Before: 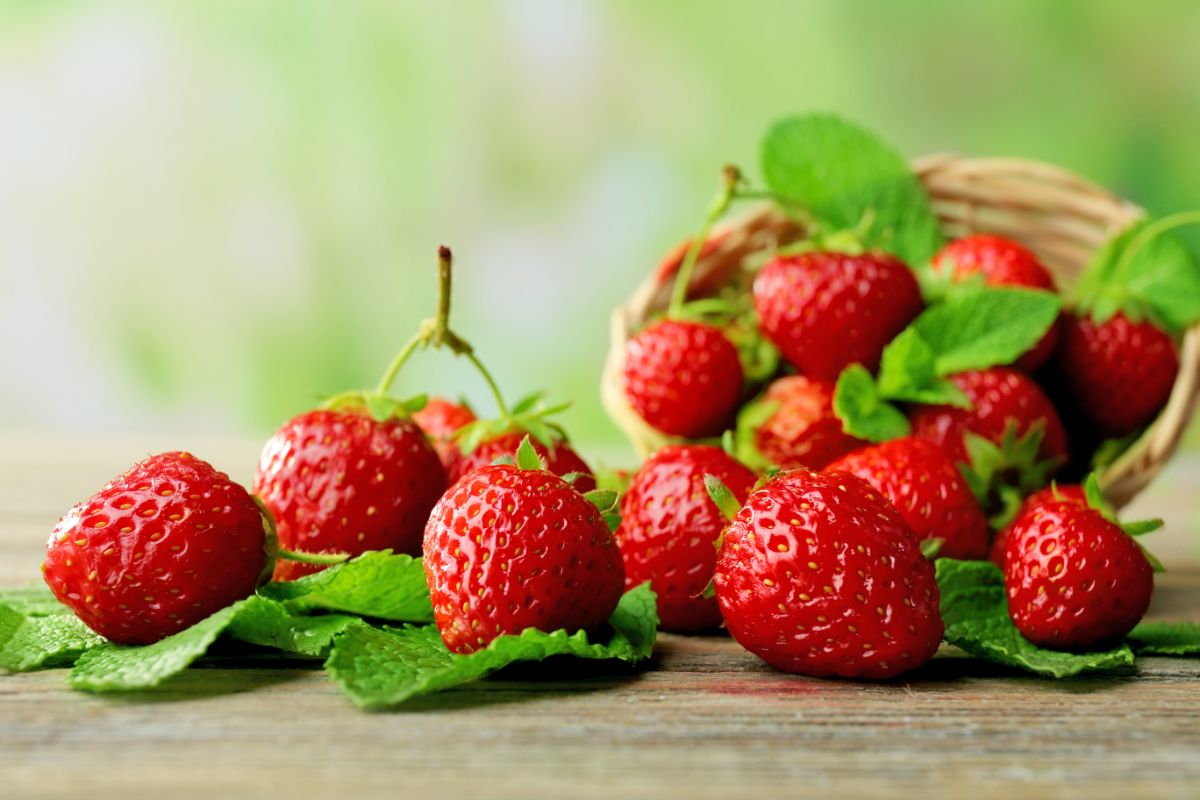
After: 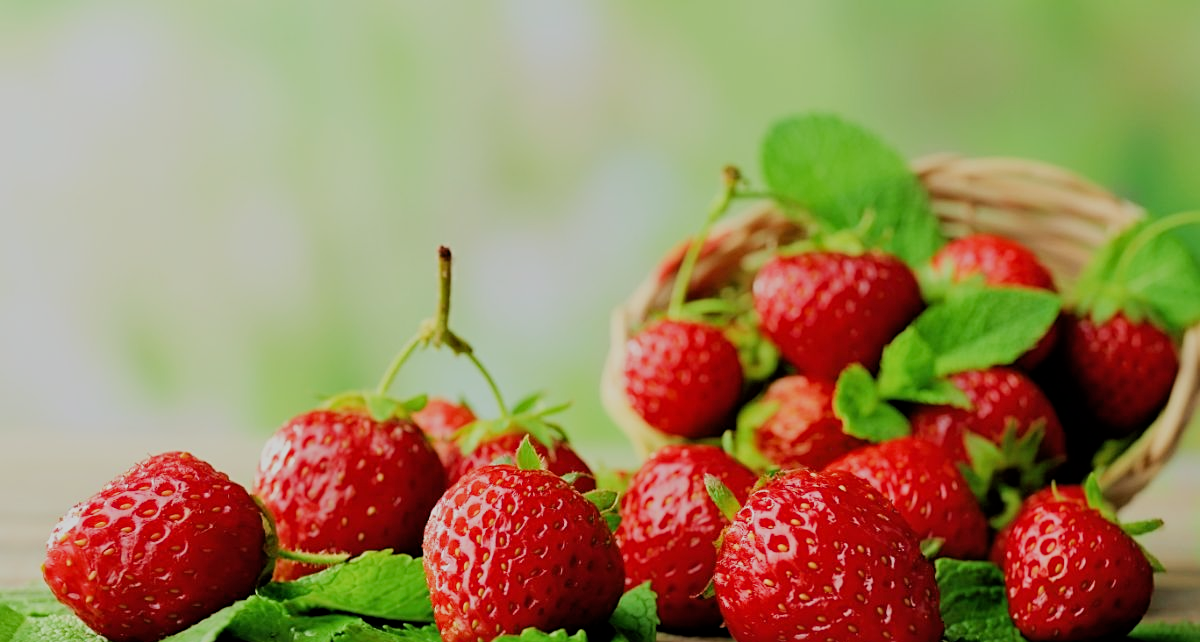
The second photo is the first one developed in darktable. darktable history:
sharpen: radius 2.163, amount 0.389, threshold 0.127
crop: bottom 19.628%
filmic rgb: black relative exposure -7.15 EV, white relative exposure 5.39 EV, threshold 5.97 EV, hardness 3.02, enable highlight reconstruction true
